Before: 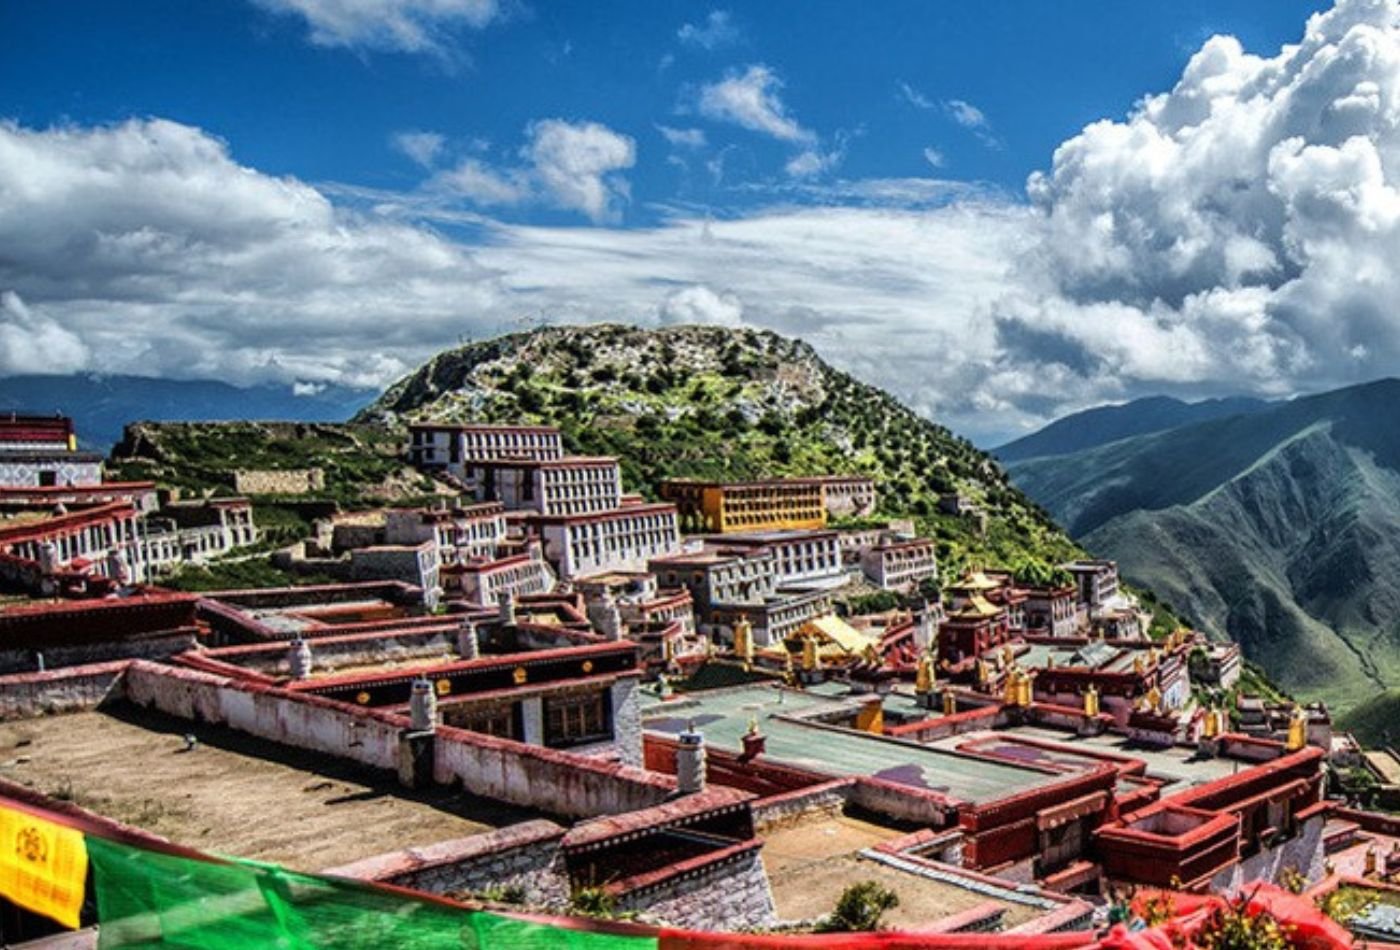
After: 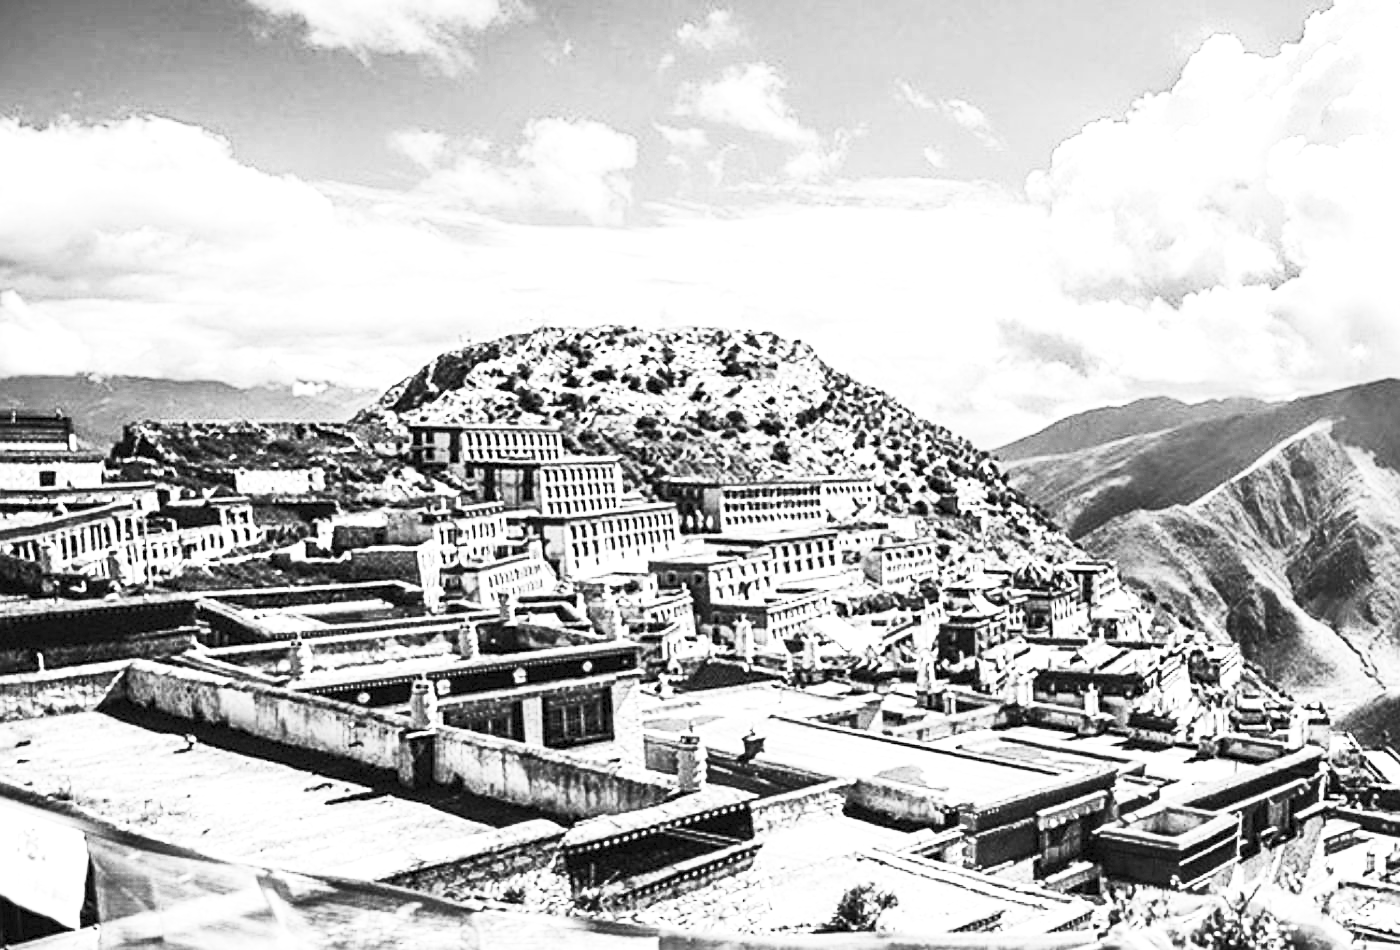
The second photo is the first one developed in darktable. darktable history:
contrast brightness saturation: contrast 0.53, brightness 0.47, saturation -1
exposure: black level correction 0, exposure 1.1 EV, compensate exposure bias true, compensate highlight preservation false
sharpen: on, module defaults
